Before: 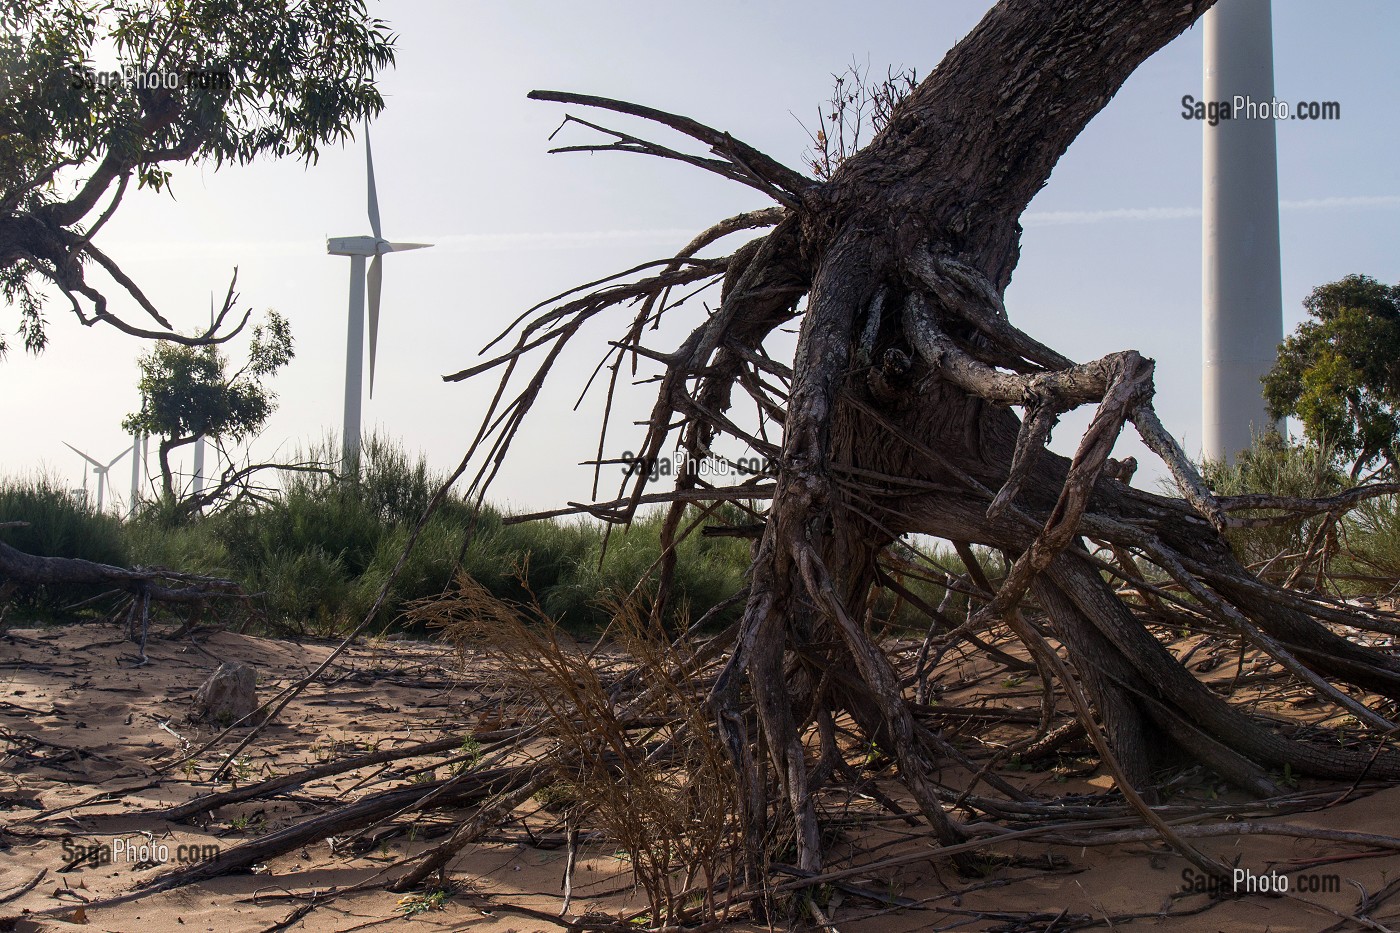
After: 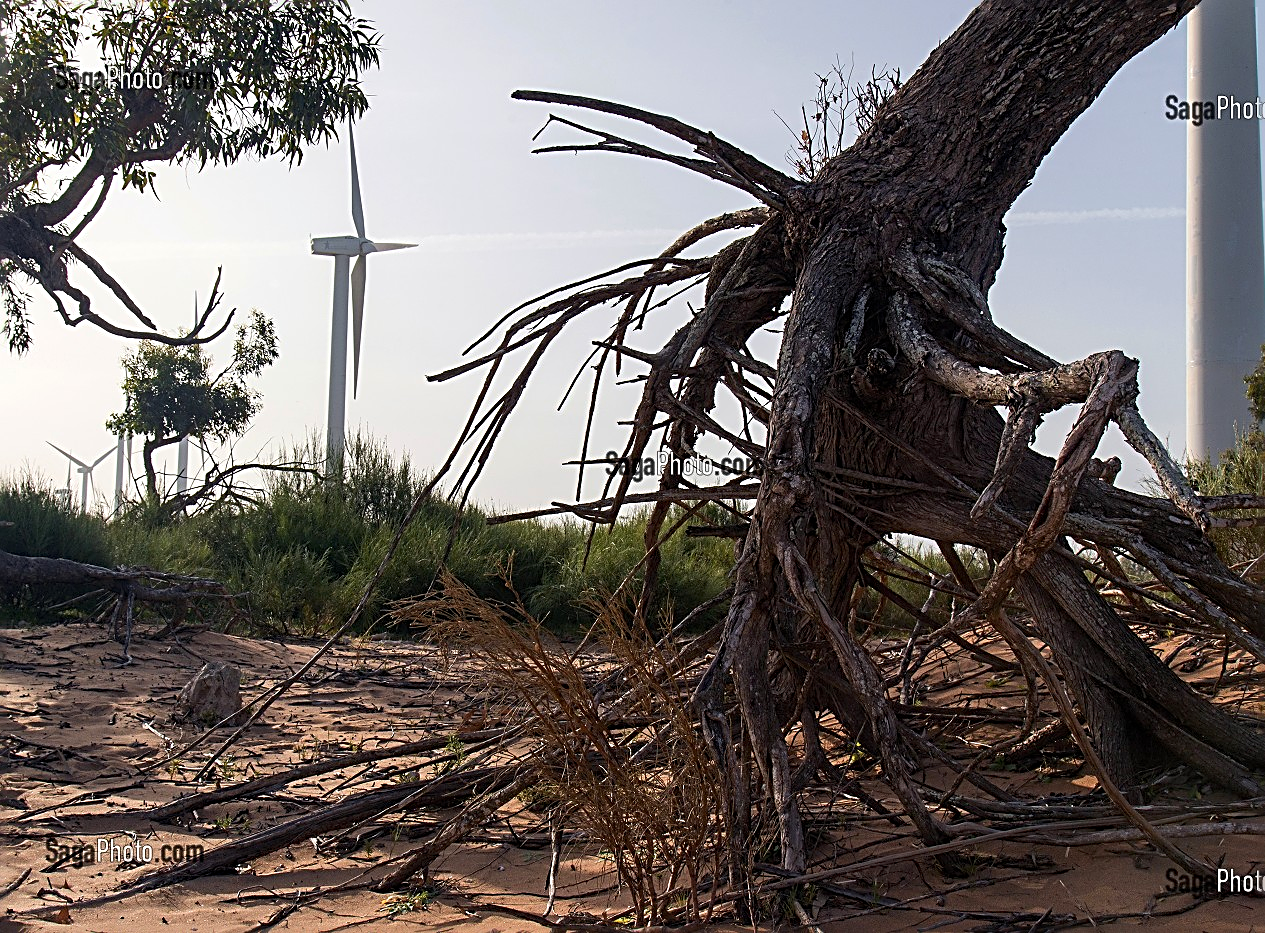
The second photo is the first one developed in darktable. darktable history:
crop and rotate: left 1.163%, right 8.422%
color zones: curves: ch1 [(0.24, 0.629) (0.75, 0.5)]; ch2 [(0.255, 0.454) (0.745, 0.491)]
sharpen: radius 2.794, amount 0.729
